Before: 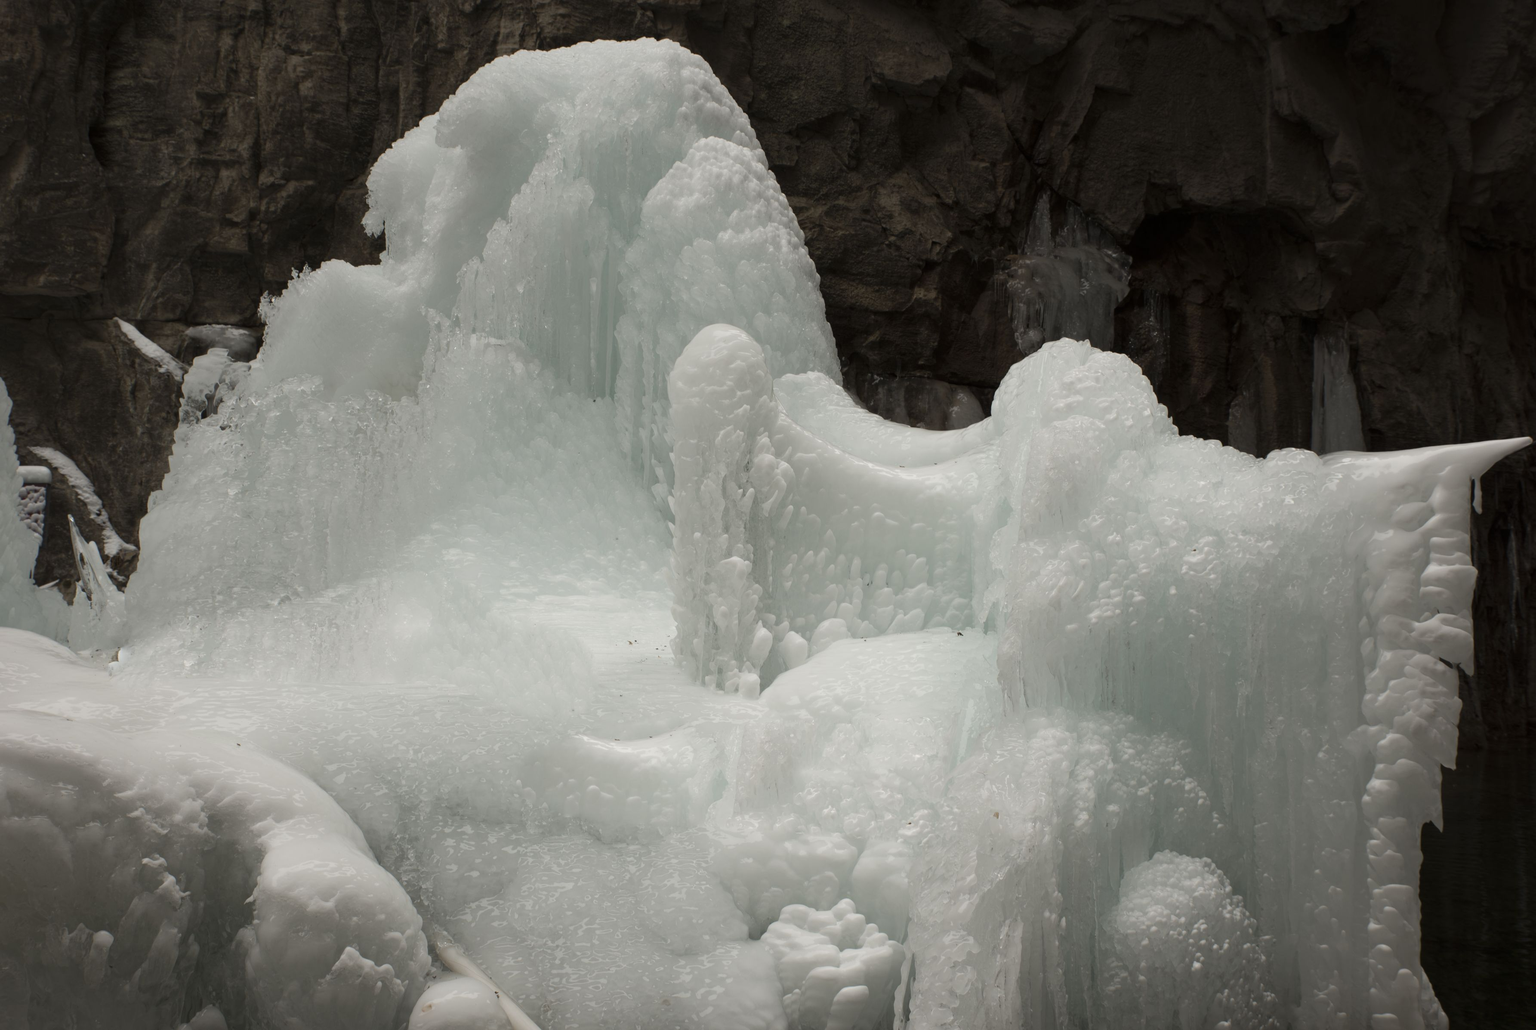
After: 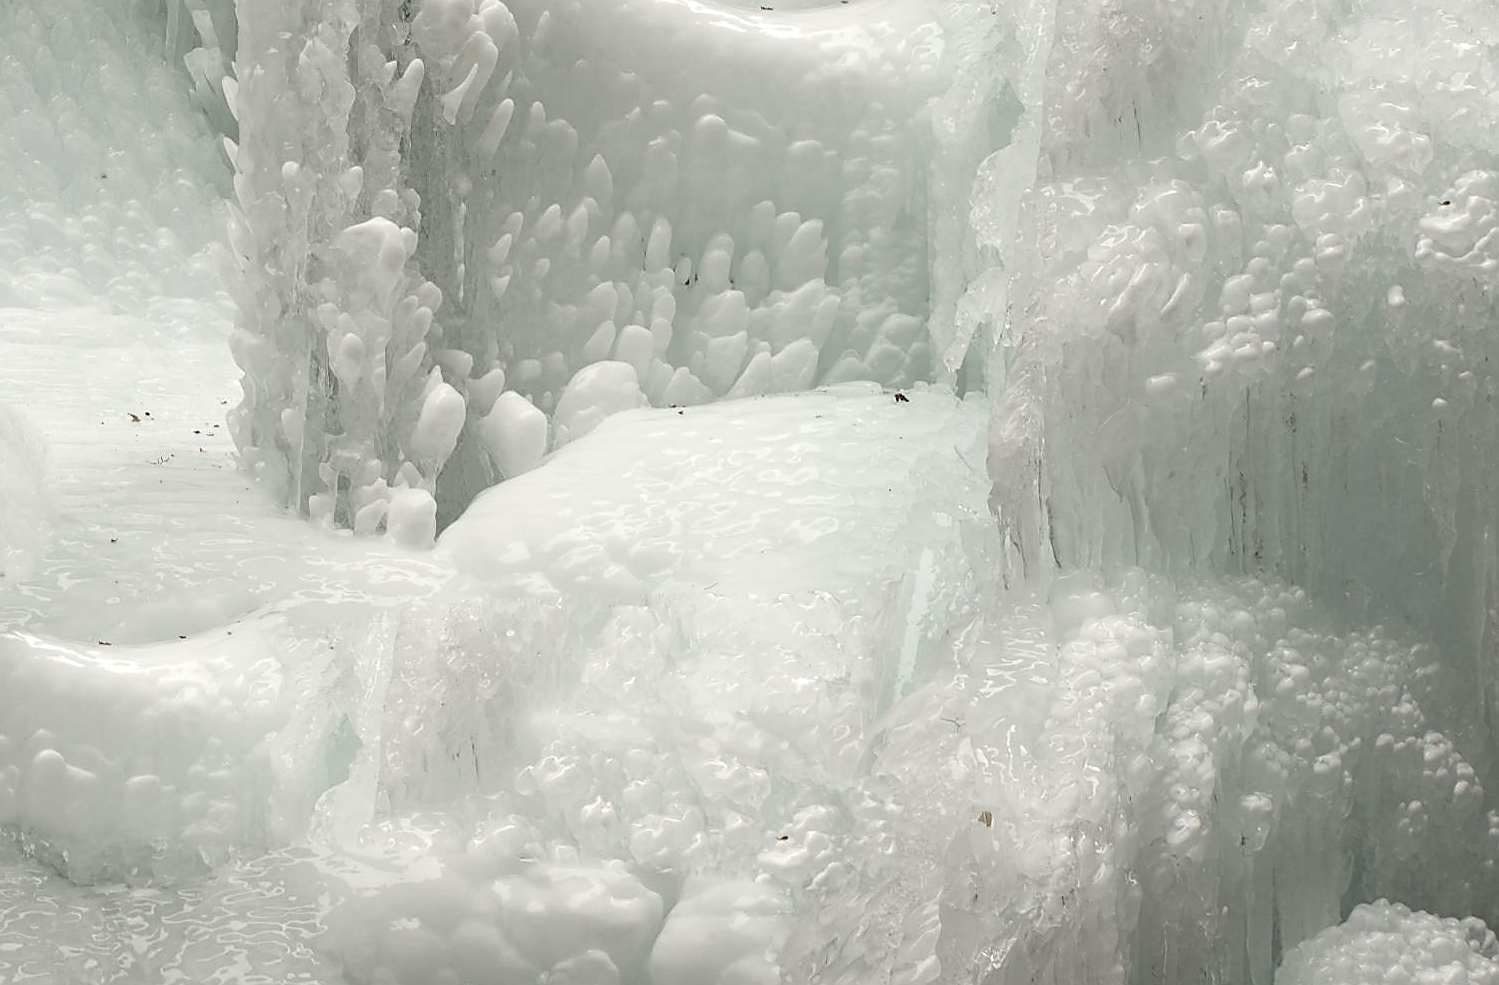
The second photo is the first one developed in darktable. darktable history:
crop: left 37.273%, top 44.97%, right 20.721%, bottom 13.853%
sharpen: radius 1.383, amount 1.242, threshold 0.664
tone curve: curves: ch0 [(0, 0) (0.003, 0.003) (0.011, 0.006) (0.025, 0.015) (0.044, 0.025) (0.069, 0.034) (0.1, 0.052) (0.136, 0.092) (0.177, 0.157) (0.224, 0.228) (0.277, 0.305) (0.335, 0.392) (0.399, 0.466) (0.468, 0.543) (0.543, 0.612) (0.623, 0.692) (0.709, 0.78) (0.801, 0.865) (0.898, 0.935) (1, 1)], color space Lab, independent channels, preserve colors none
local contrast: highlights 60%, shadows 59%, detail 160%
